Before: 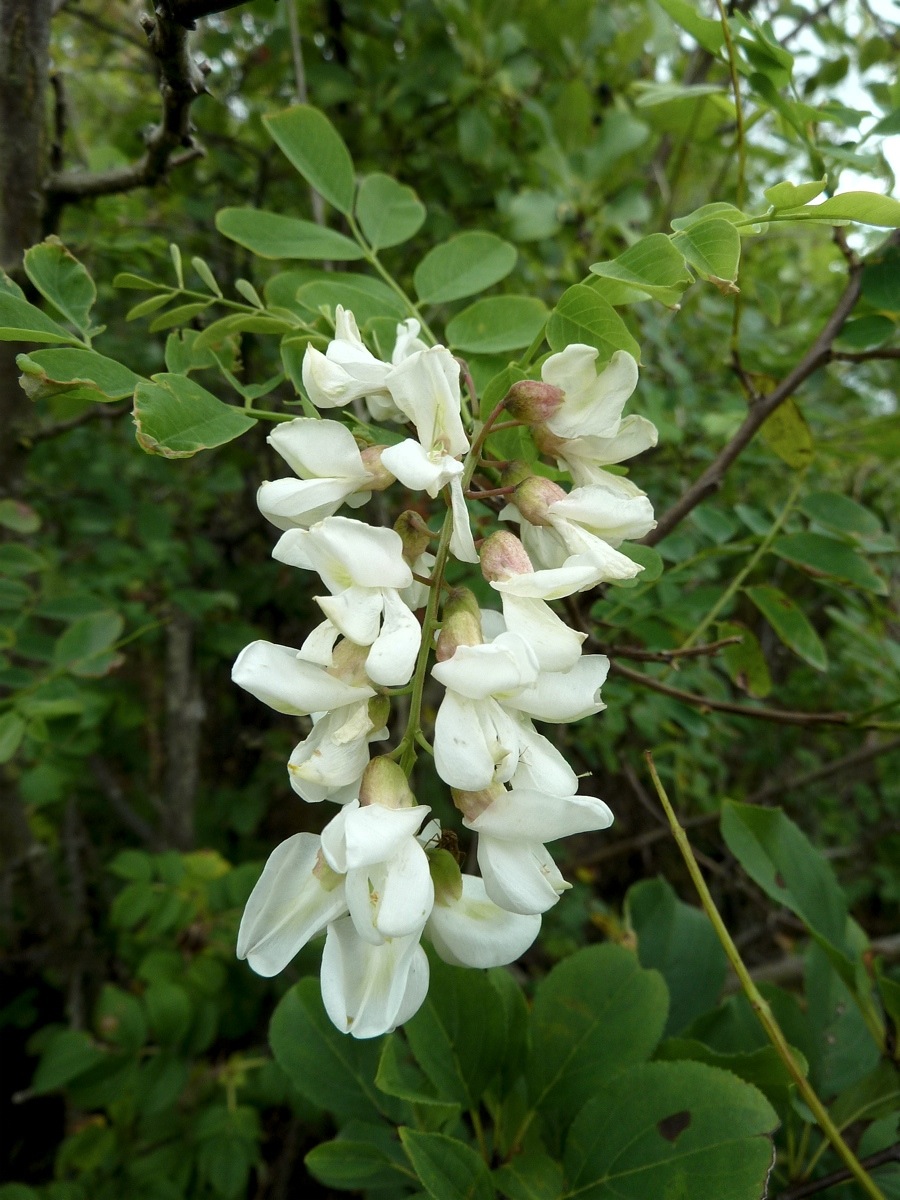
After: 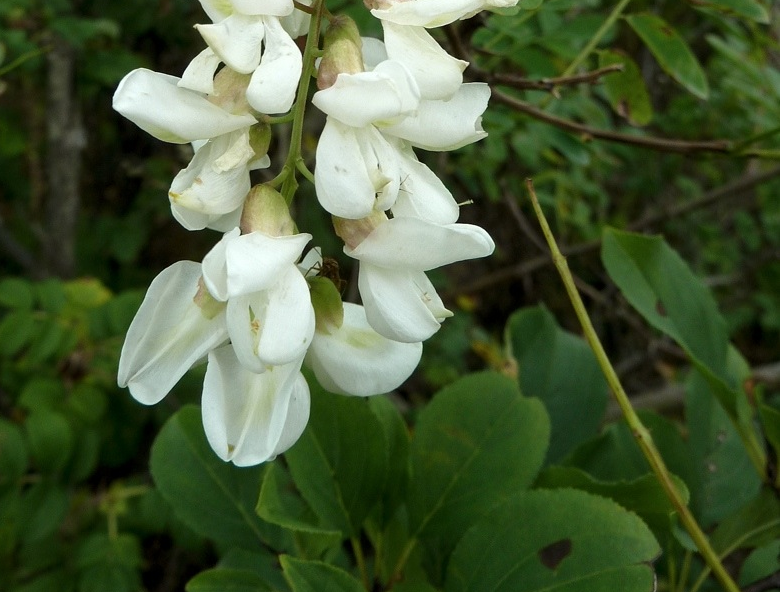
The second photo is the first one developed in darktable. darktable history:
crop and rotate: left 13.253%, top 47.723%, bottom 2.868%
